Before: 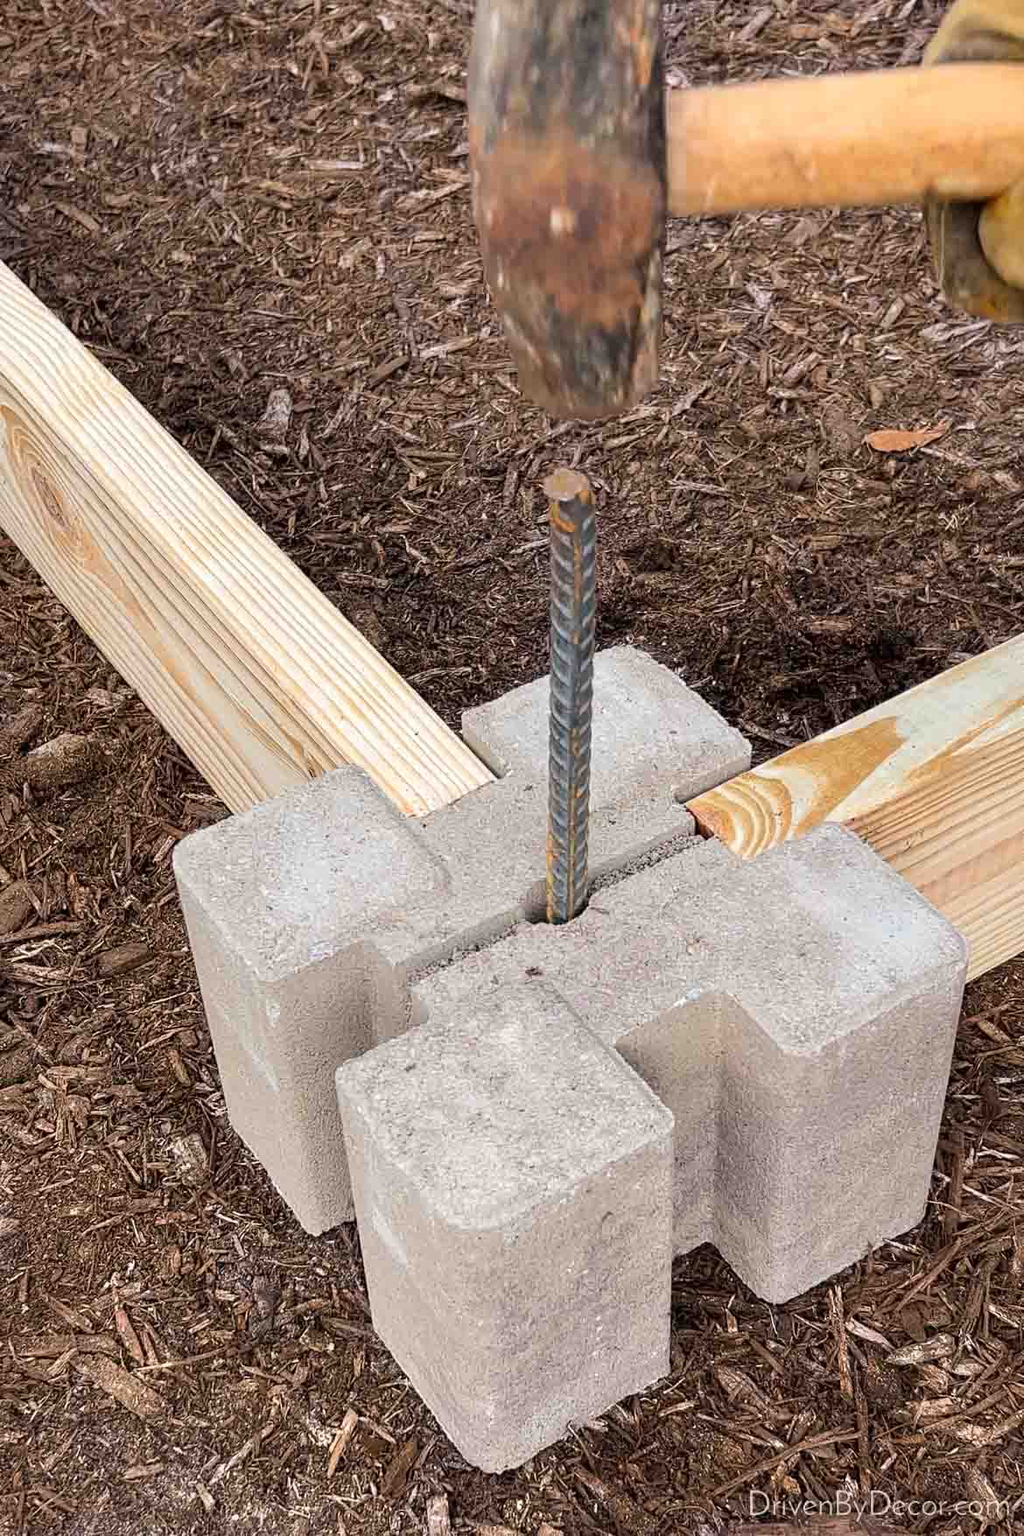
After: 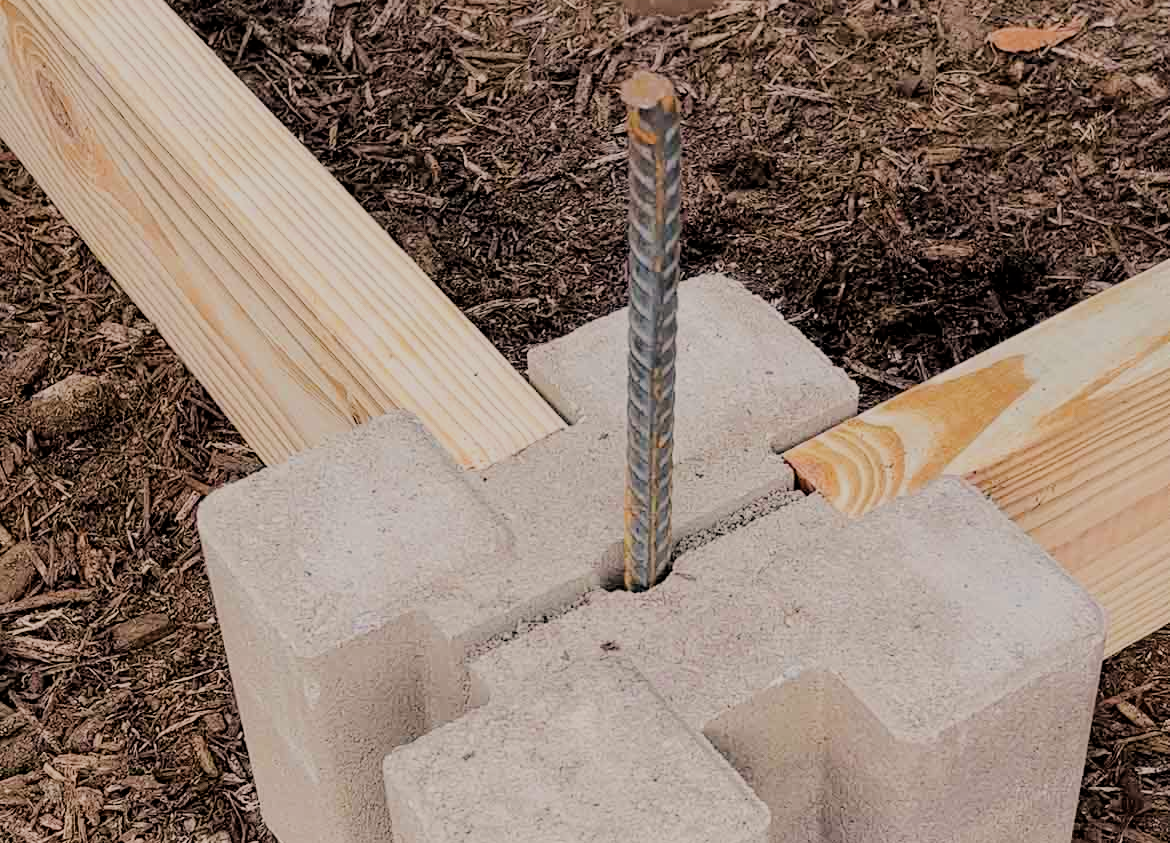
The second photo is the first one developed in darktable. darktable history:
crop and rotate: top 26.491%, bottom 25.464%
color correction: highlights a* 3.54, highlights b* 5.07
filmic rgb: black relative exposure -6.06 EV, white relative exposure 6.95 EV, hardness 2.28
